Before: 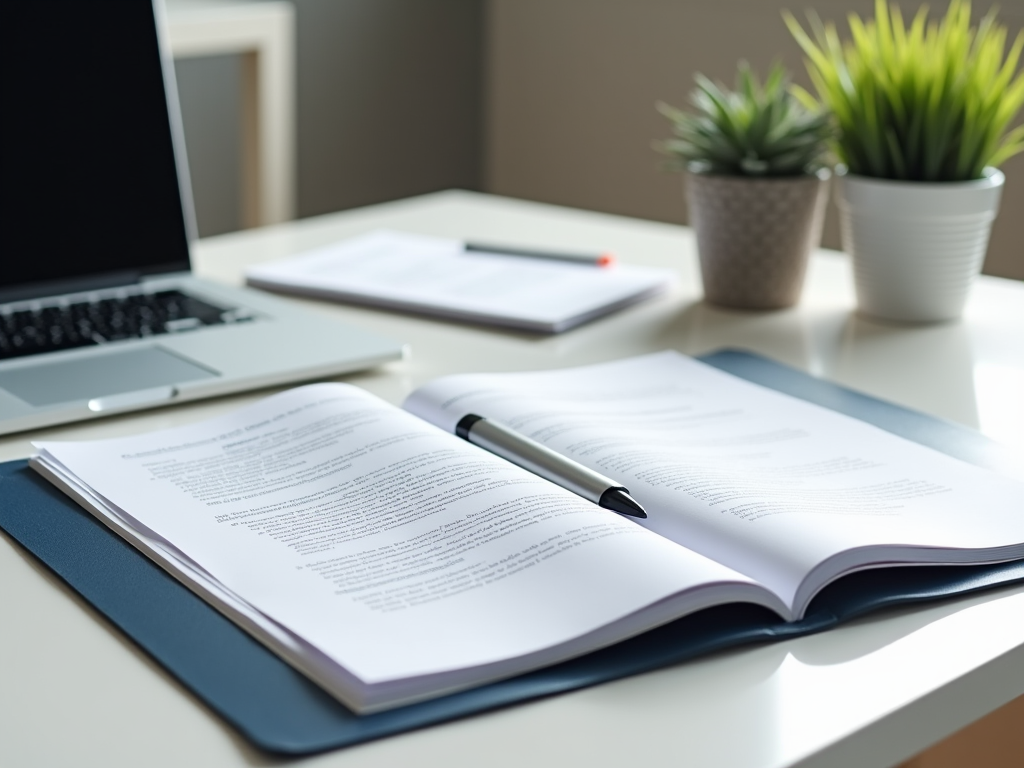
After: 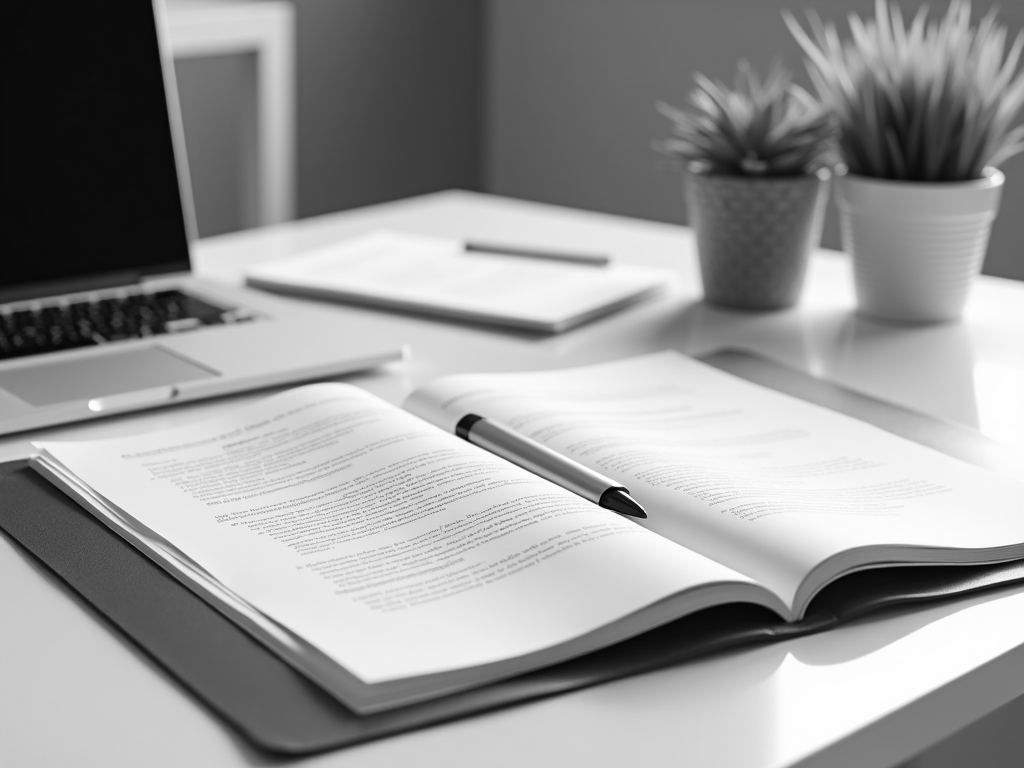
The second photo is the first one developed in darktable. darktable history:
color zones: curves: ch0 [(0.068, 0.464) (0.25, 0.5) (0.48, 0.508) (0.75, 0.536) (0.886, 0.476) (0.967, 0.456)]; ch1 [(0.066, 0.456) (0.25, 0.5) (0.616, 0.508) (0.746, 0.56) (0.934, 0.444)]
monochrome: a -4.13, b 5.16, size 1
